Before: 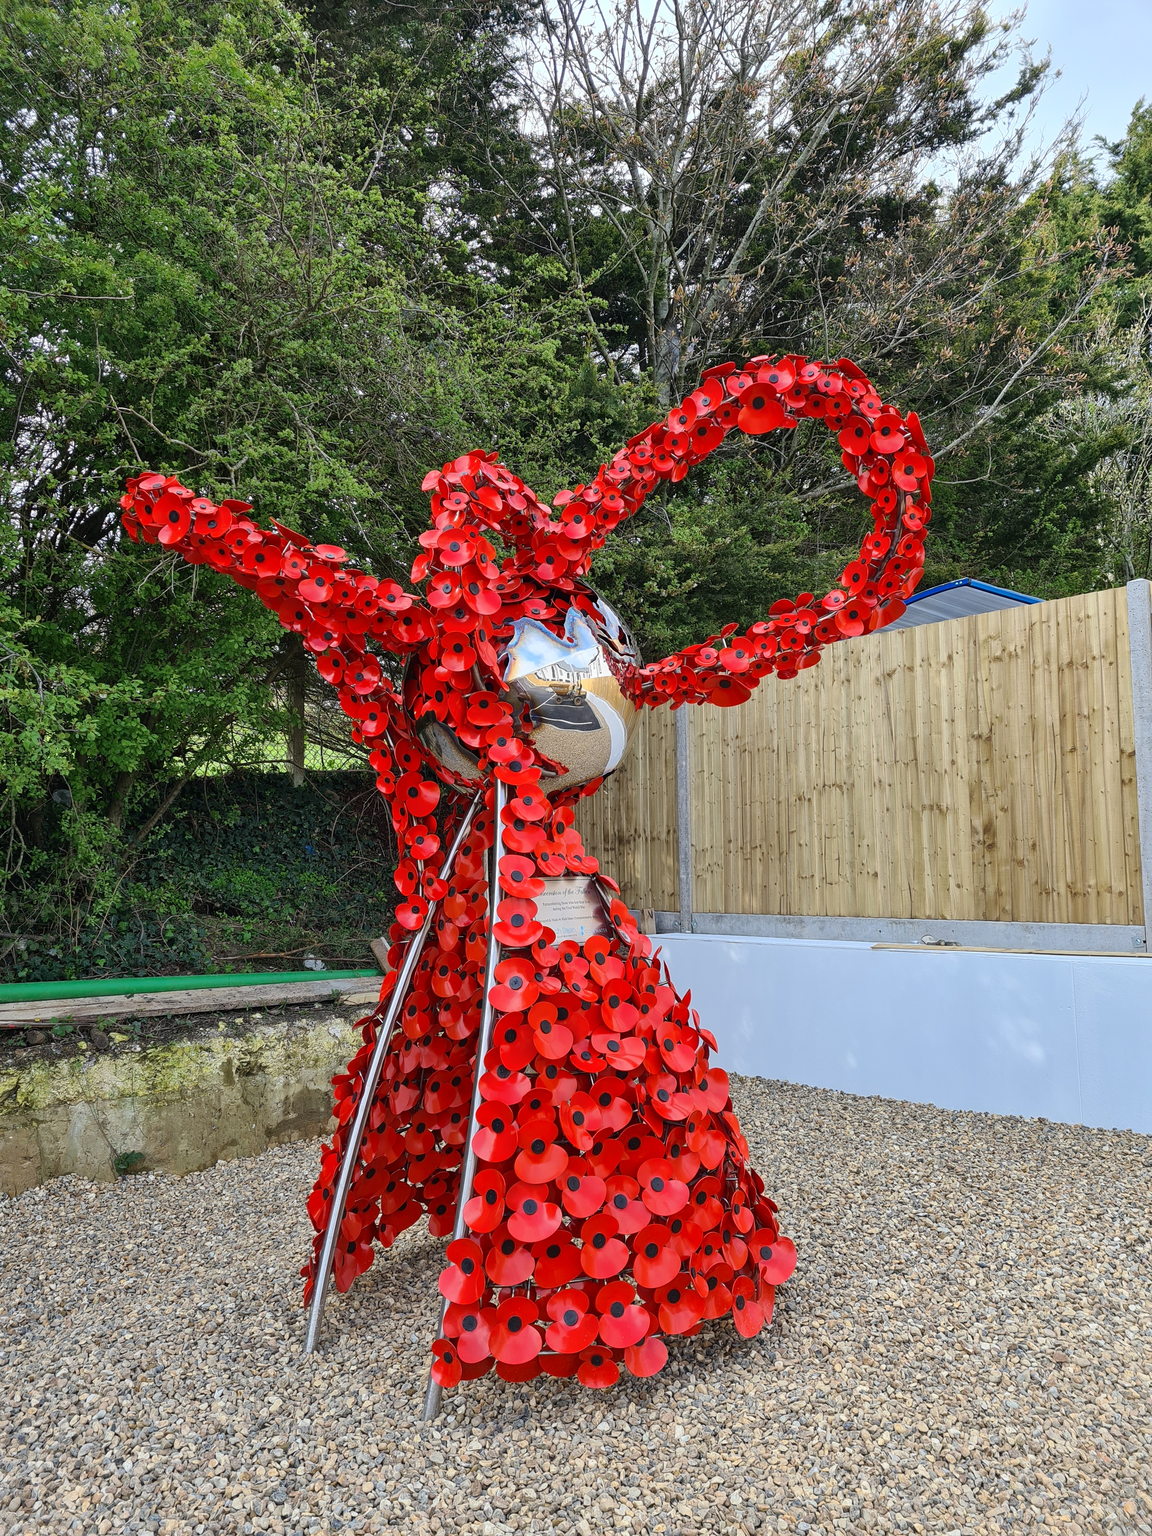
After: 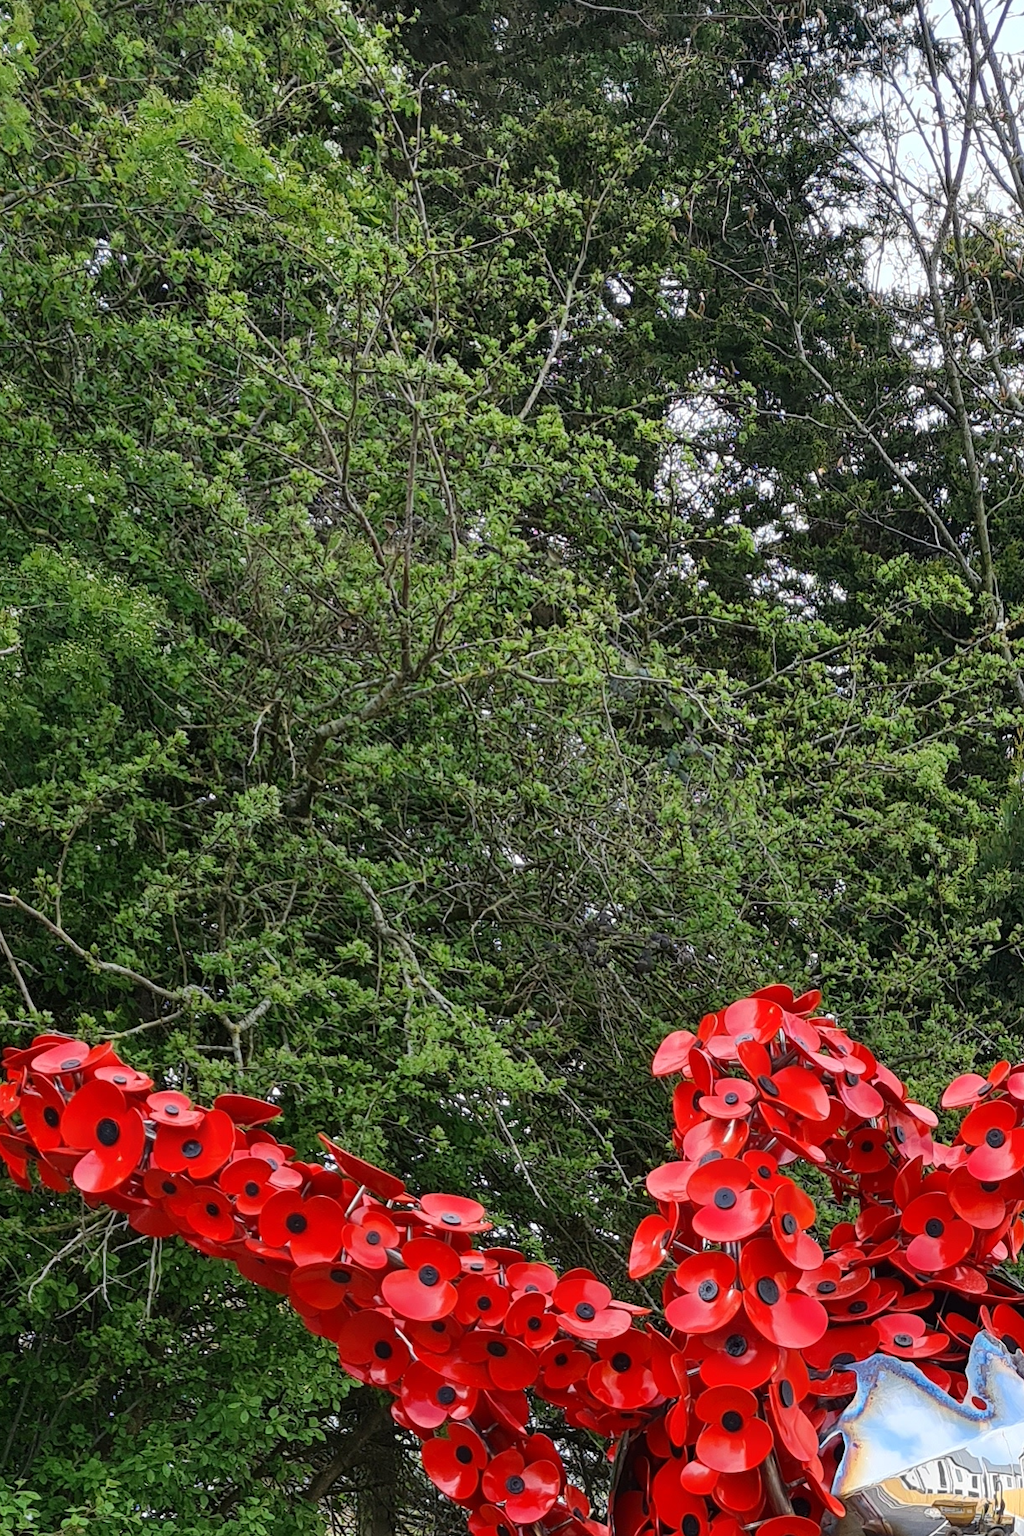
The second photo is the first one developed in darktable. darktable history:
crop and rotate: left 10.86%, top 0.105%, right 48.686%, bottom 54.408%
